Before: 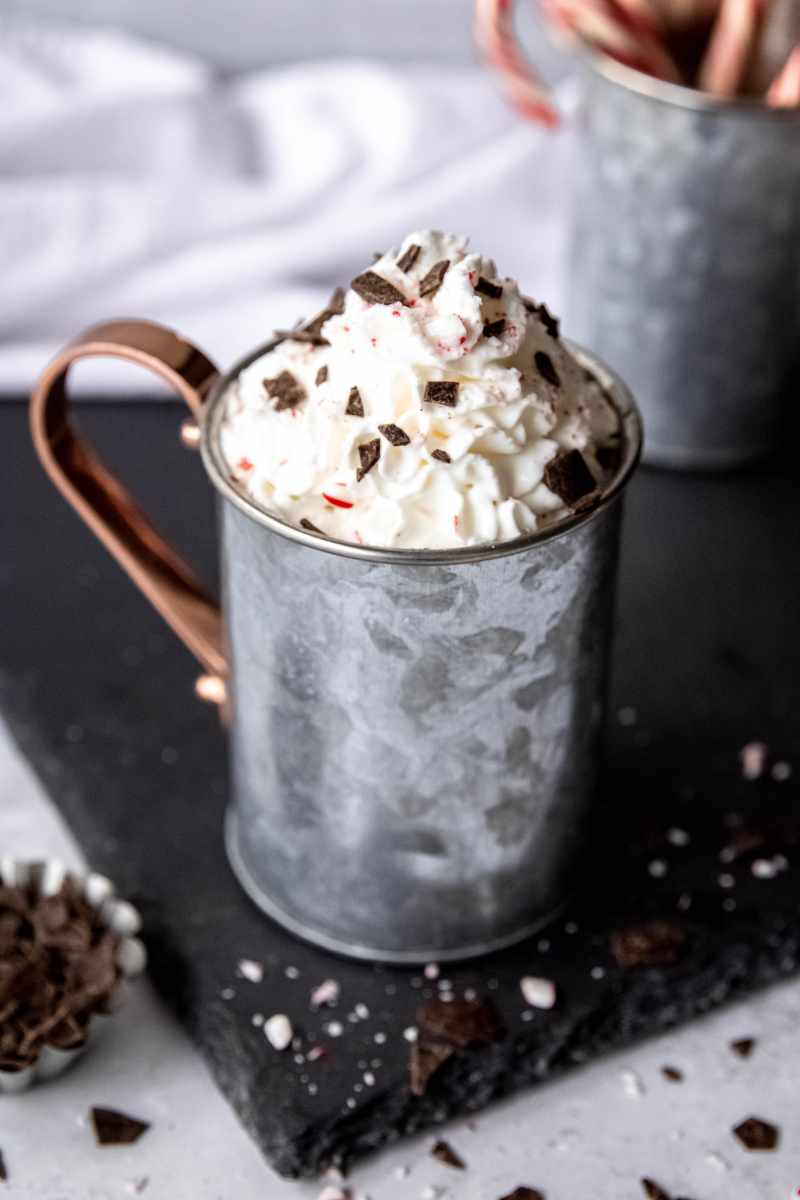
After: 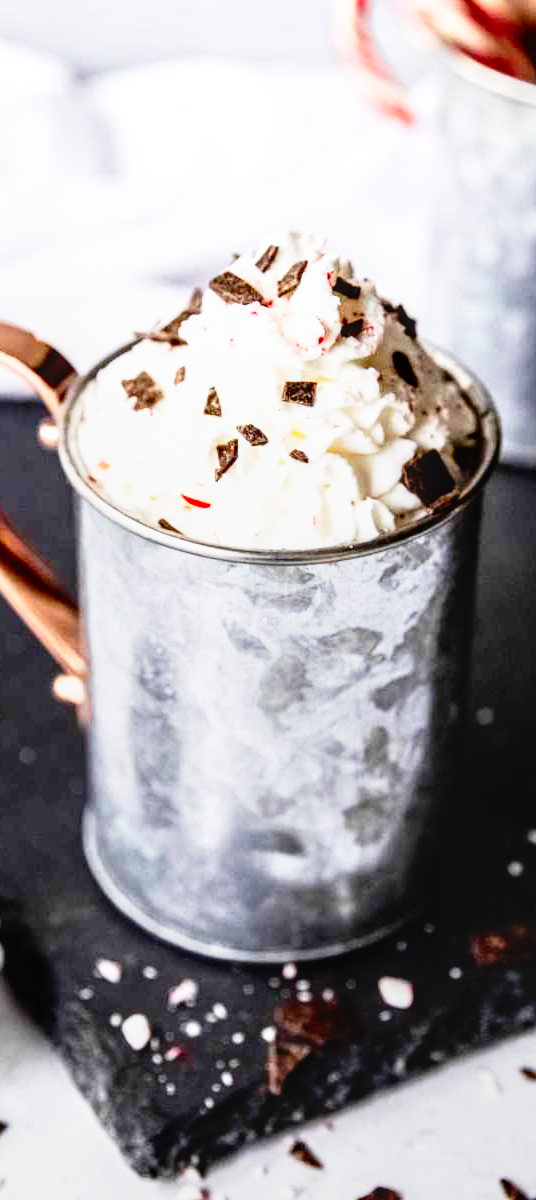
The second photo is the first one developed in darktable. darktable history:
base curve: curves: ch0 [(0, 0) (0.012, 0.01) (0.073, 0.168) (0.31, 0.711) (0.645, 0.957) (1, 1)], exposure shift 0.01, preserve colors none
contrast brightness saturation: contrast 0.13, brightness -0.046, saturation 0.156
crop and rotate: left 17.825%, right 15.123%
local contrast: on, module defaults
